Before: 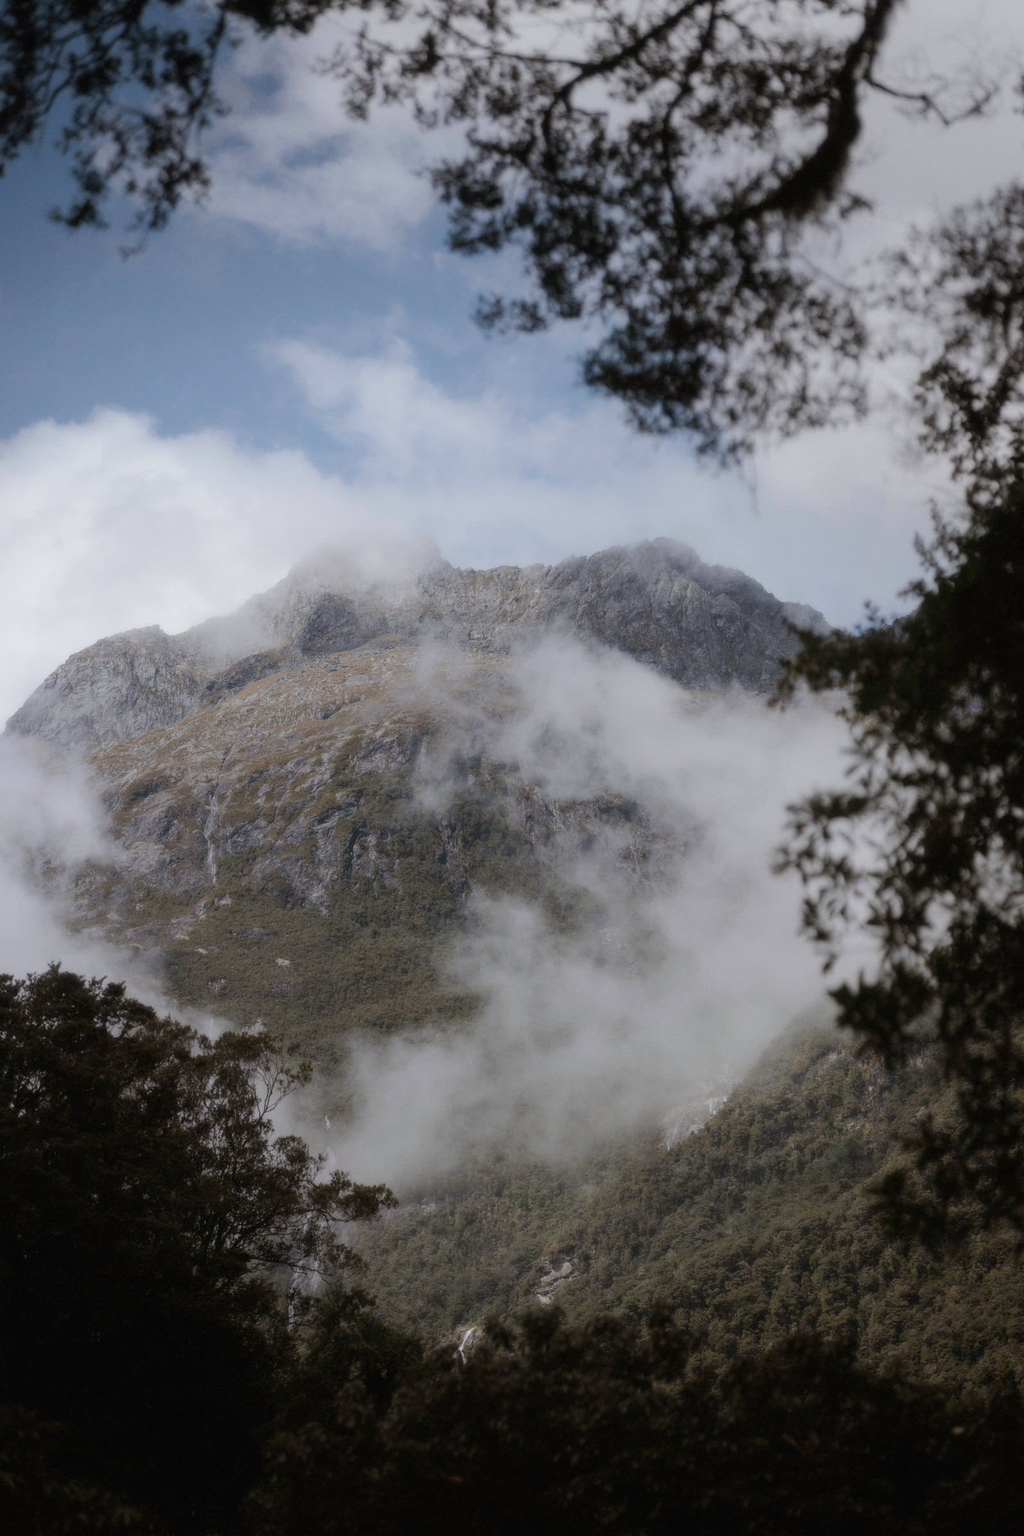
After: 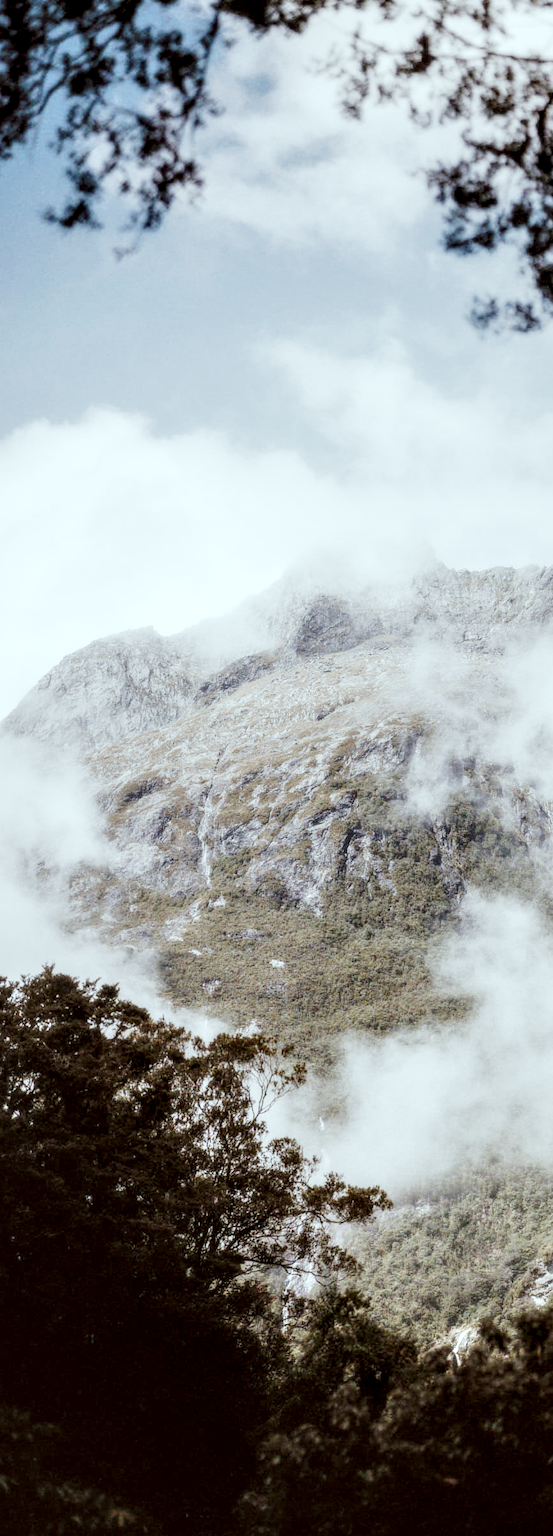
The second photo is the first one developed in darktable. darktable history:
crop: left 0.636%, right 45.318%, bottom 0.091%
local contrast: highlights 60%, shadows 60%, detail 160%
filmic rgb: black relative exposure -7.49 EV, white relative exposure 4.99 EV, threshold 5.96 EV, hardness 3.32, contrast 1.299, preserve chrominance no, color science v5 (2021), iterations of high-quality reconstruction 0, contrast in shadows safe, contrast in highlights safe, enable highlight reconstruction true
exposure: exposure 2.004 EV, compensate highlight preservation false
color correction: highlights a* -5.06, highlights b* -3.24, shadows a* 4.19, shadows b* 4.34
shadows and highlights: shadows 25.01, highlights -23.49
